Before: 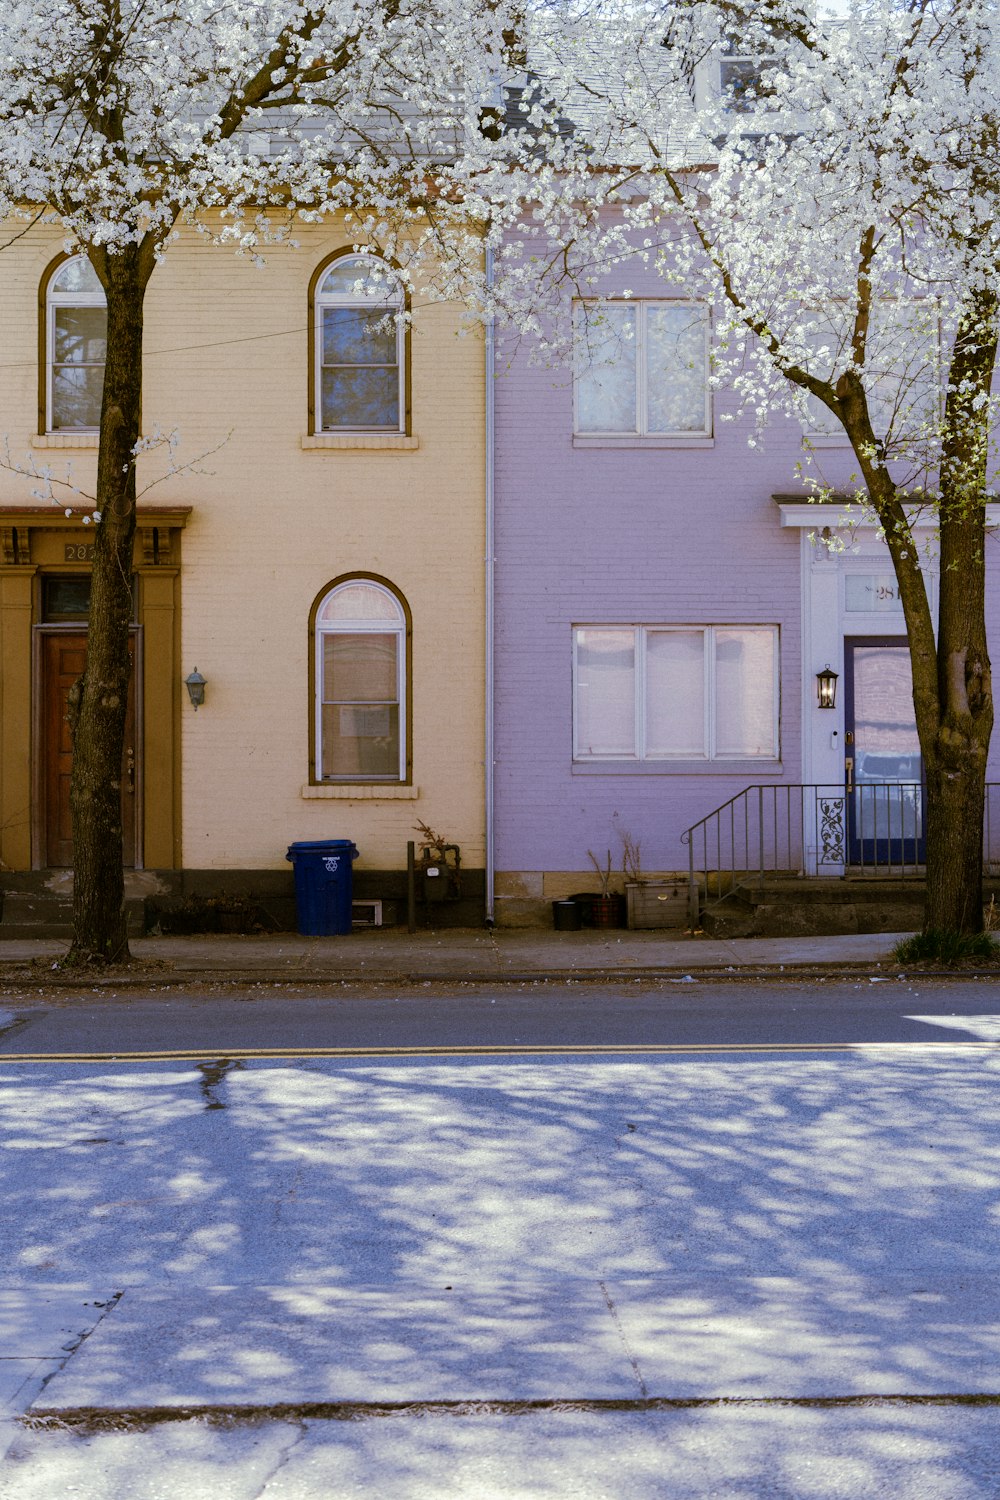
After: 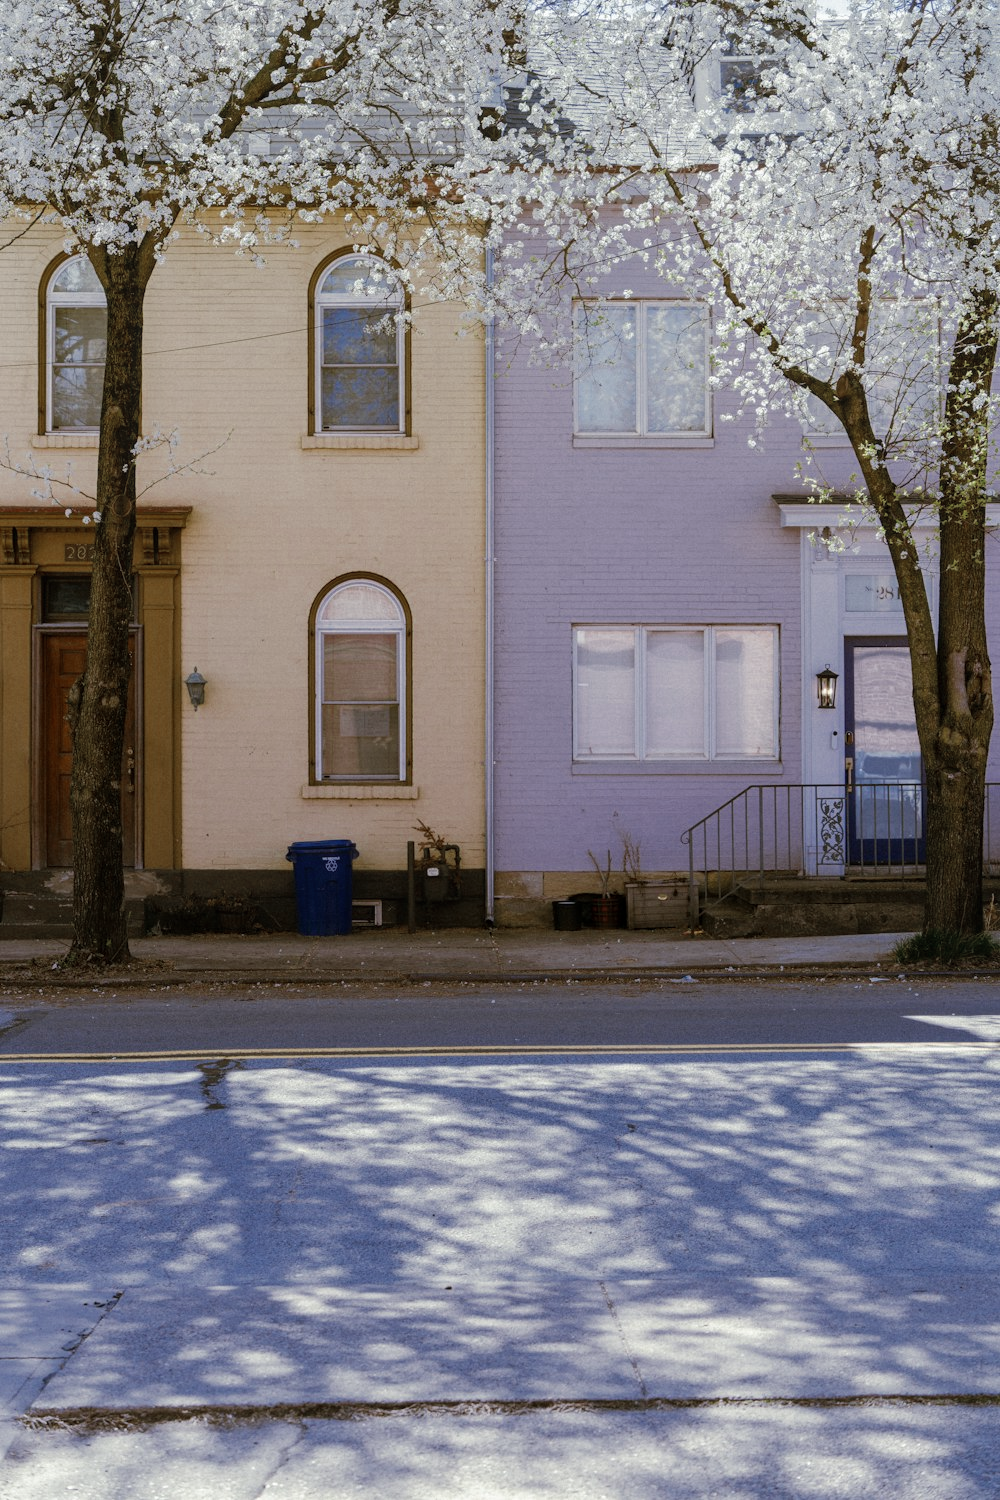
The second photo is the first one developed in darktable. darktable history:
color zones: curves: ch0 [(0, 0.5) (0.125, 0.4) (0.25, 0.5) (0.375, 0.4) (0.5, 0.4) (0.625, 0.35) (0.75, 0.35) (0.875, 0.5)]; ch1 [(0, 0.35) (0.125, 0.45) (0.25, 0.35) (0.375, 0.35) (0.5, 0.35) (0.625, 0.35) (0.75, 0.45) (0.875, 0.35)]; ch2 [(0, 0.6) (0.125, 0.5) (0.25, 0.5) (0.375, 0.6) (0.5, 0.6) (0.625, 0.5) (0.75, 0.5) (0.875, 0.5)]
local contrast: detail 110%
